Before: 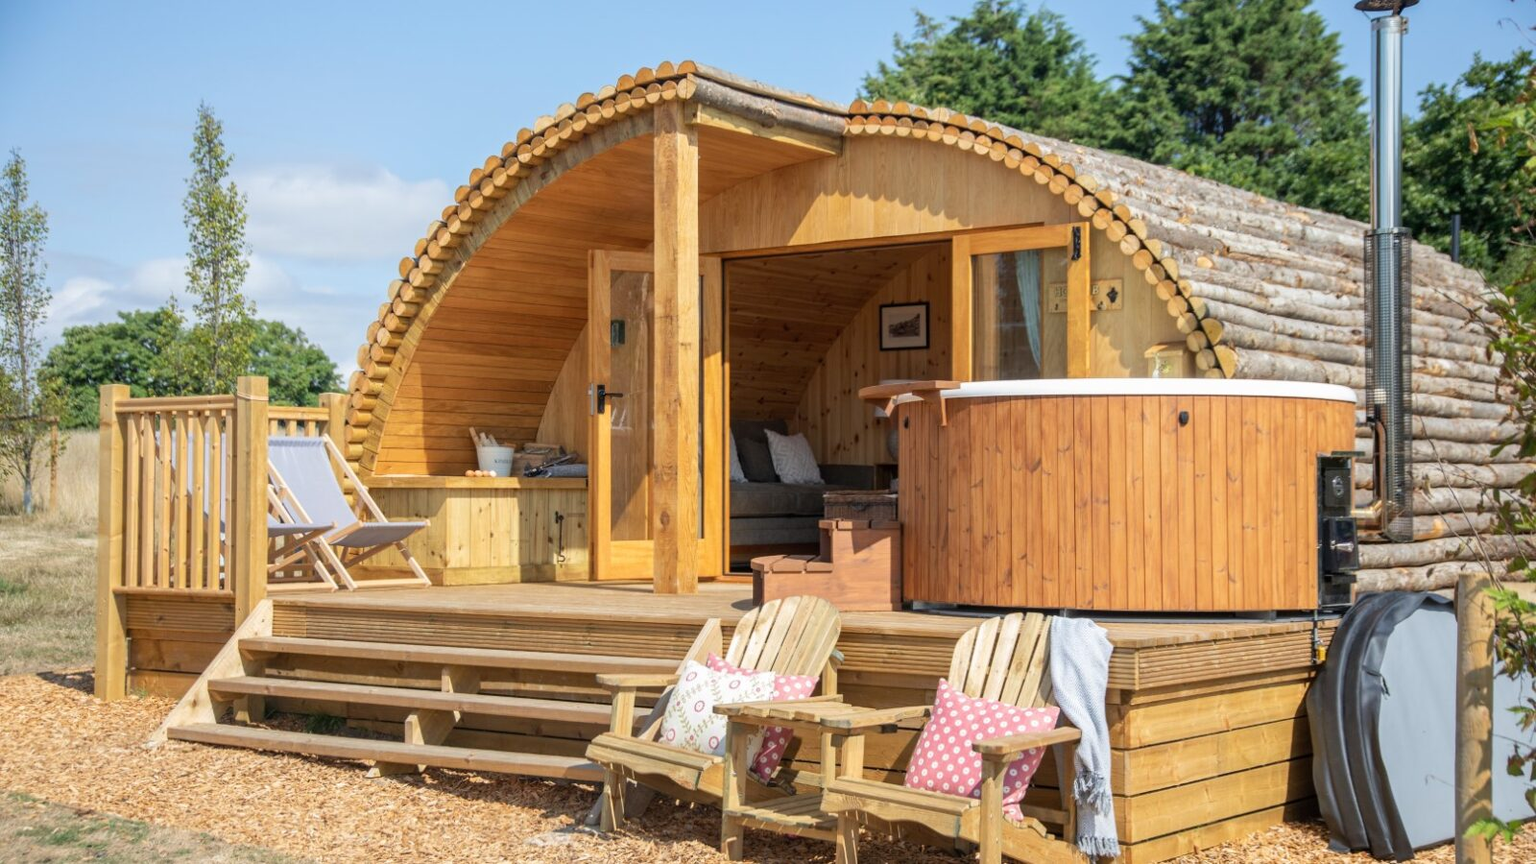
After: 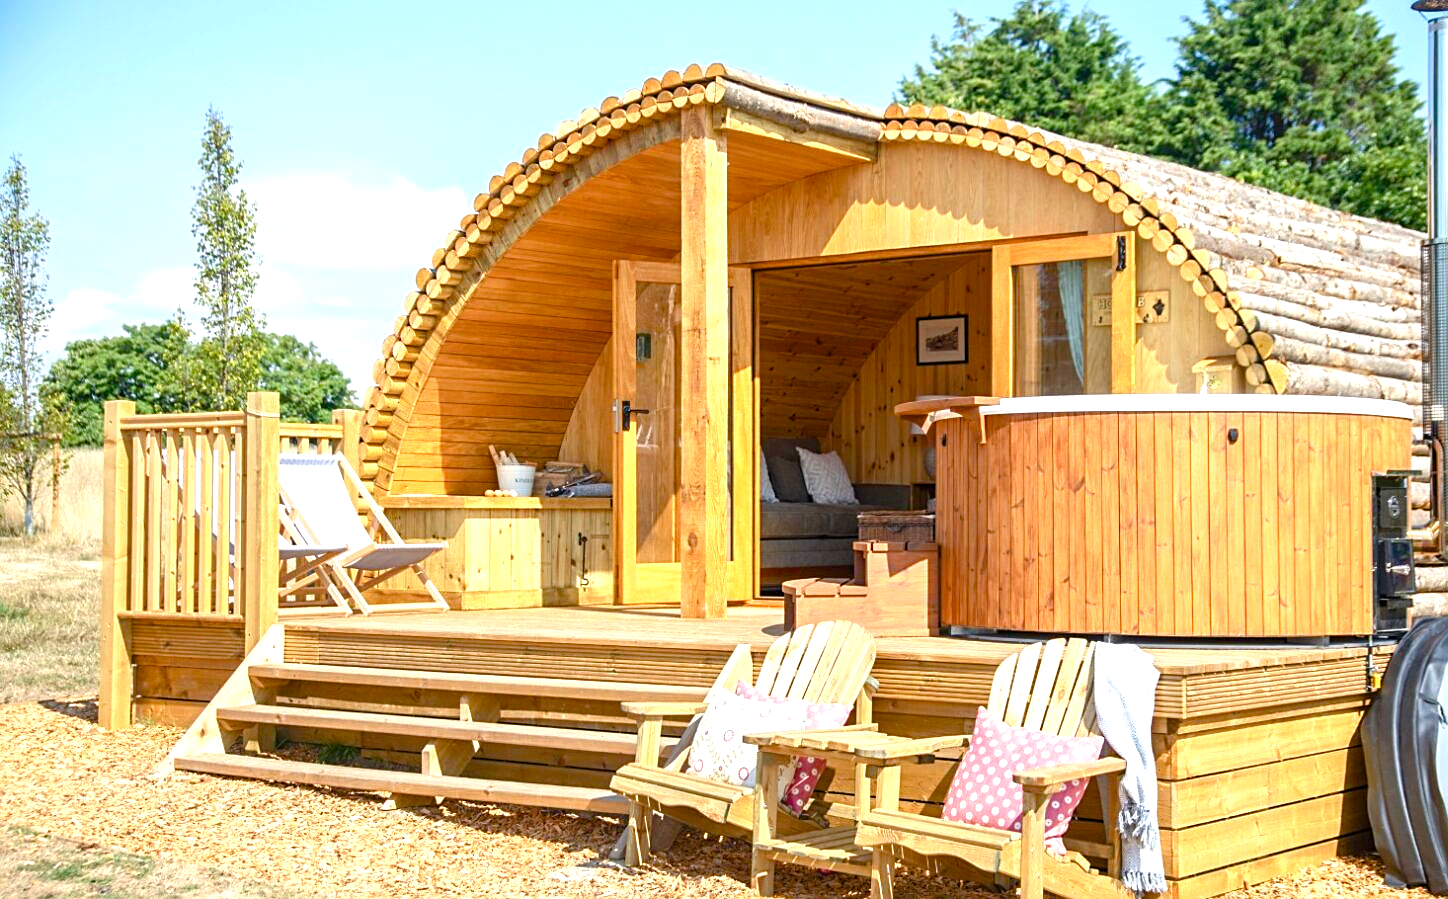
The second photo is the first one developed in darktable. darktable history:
sharpen: on, module defaults
tone equalizer: mask exposure compensation -0.489 EV
color balance rgb: power › hue 329.67°, perceptual saturation grading › global saturation 20%, perceptual saturation grading › highlights -25.398%, perceptual saturation grading › shadows 49.966%, global vibrance 9.968%
exposure: black level correction 0, exposure 1.199 EV, compensate highlight preservation false
crop: right 9.494%, bottom 0.027%
shadows and highlights: radius 121.83, shadows 21.62, white point adjustment -9.55, highlights -14.79, soften with gaussian
